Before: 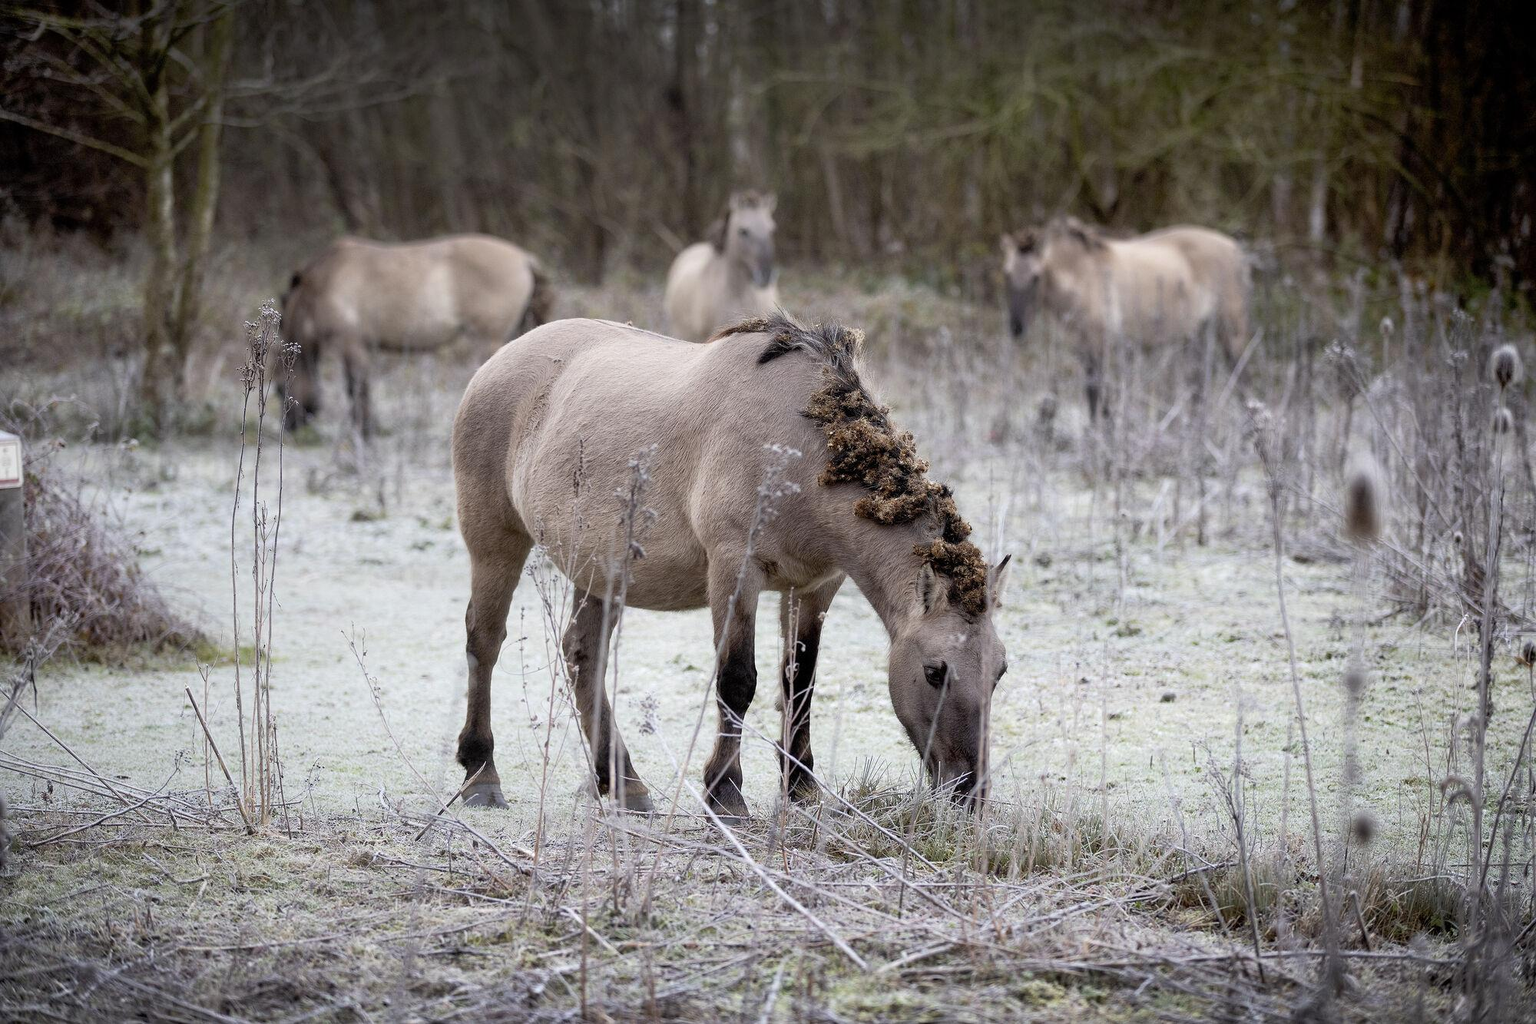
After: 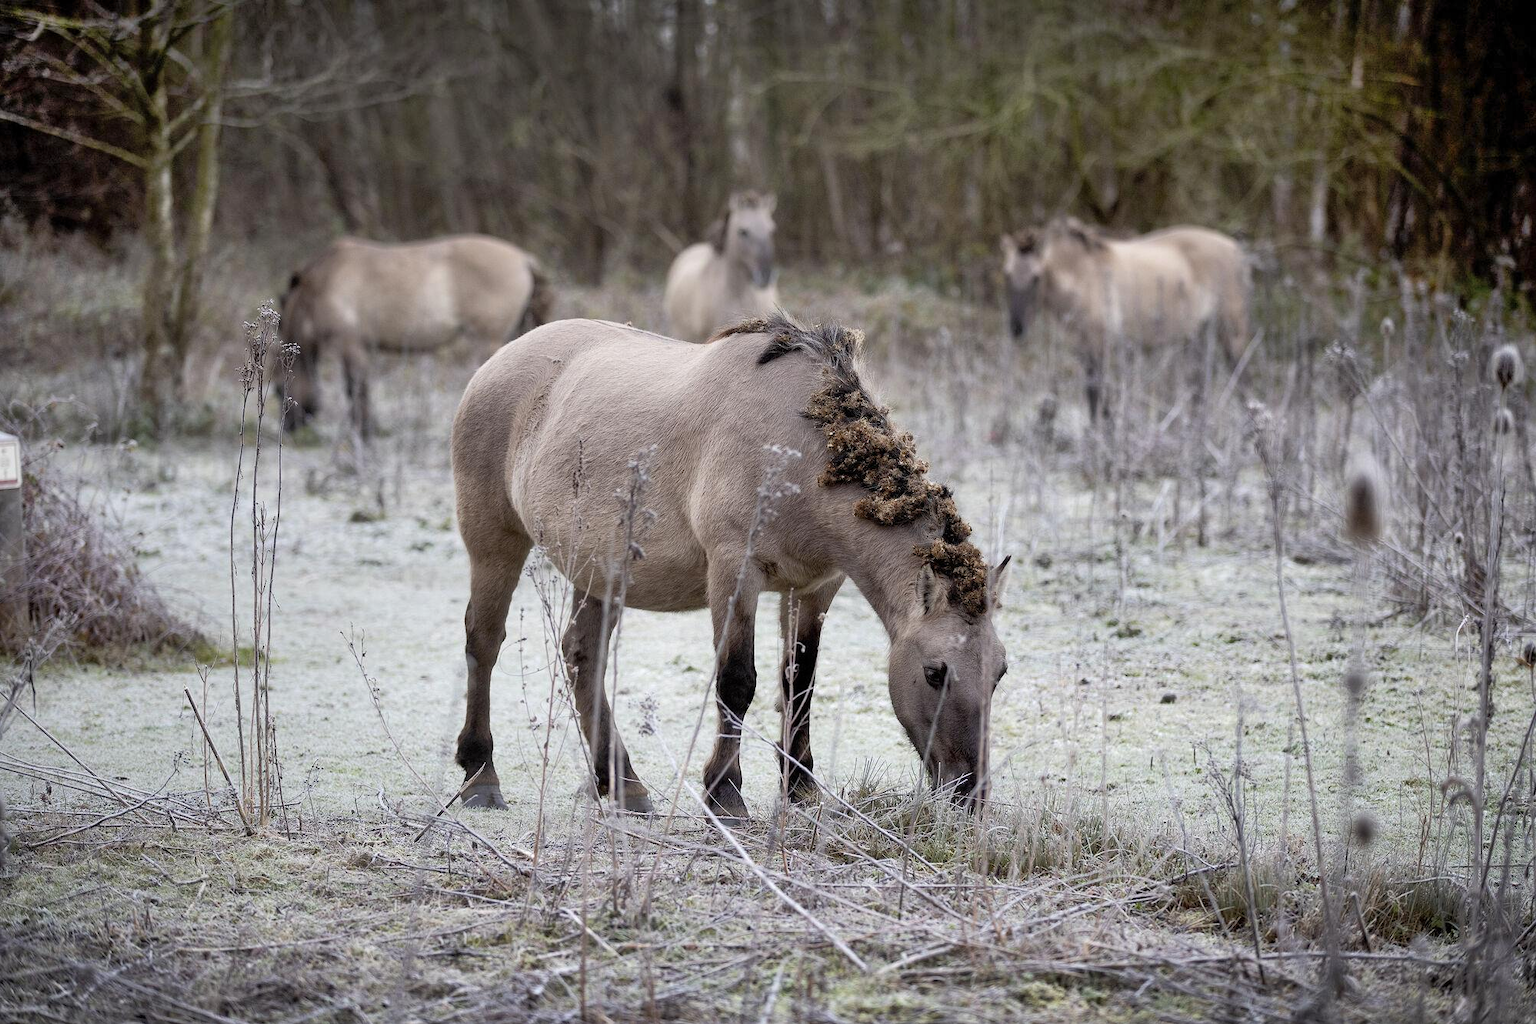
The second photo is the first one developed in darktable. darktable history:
shadows and highlights: low approximation 0.01, soften with gaussian
crop and rotate: left 0.126%
